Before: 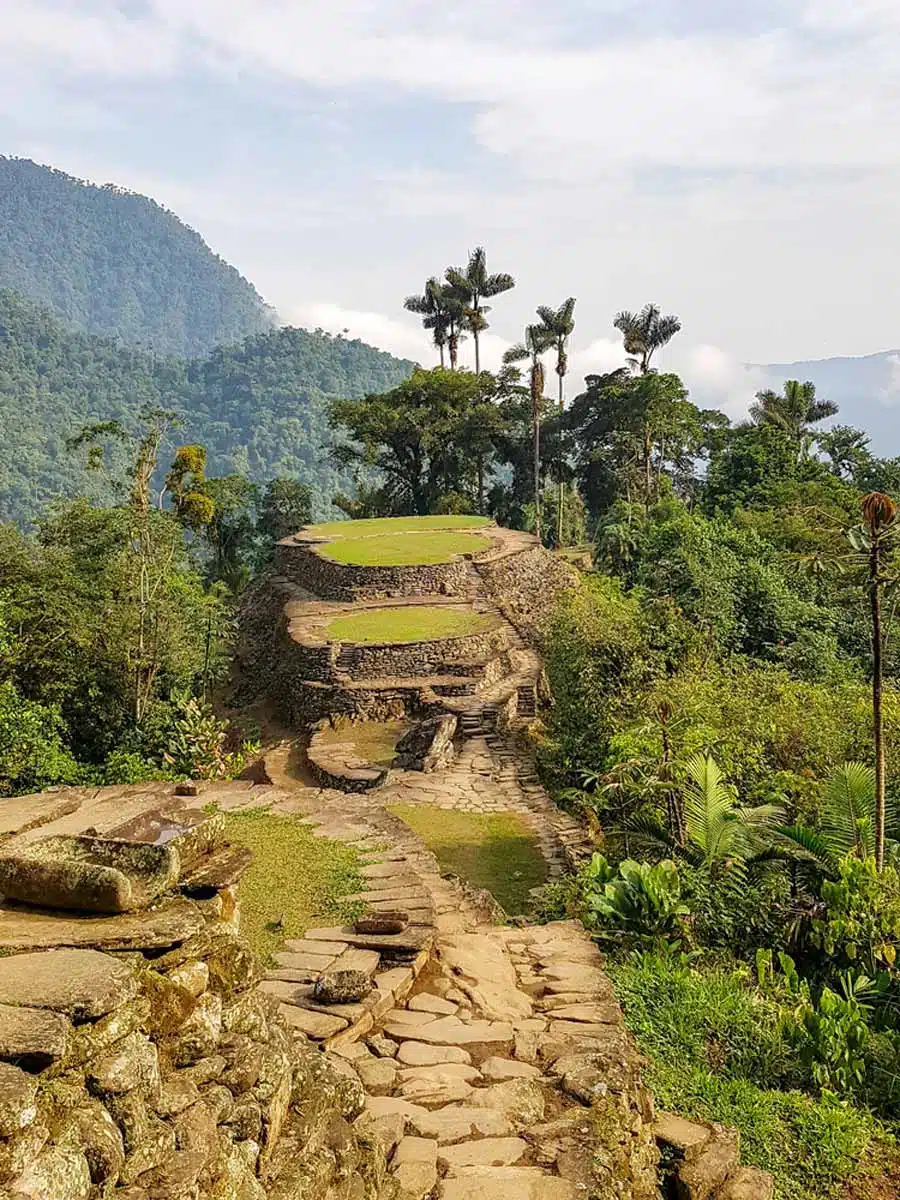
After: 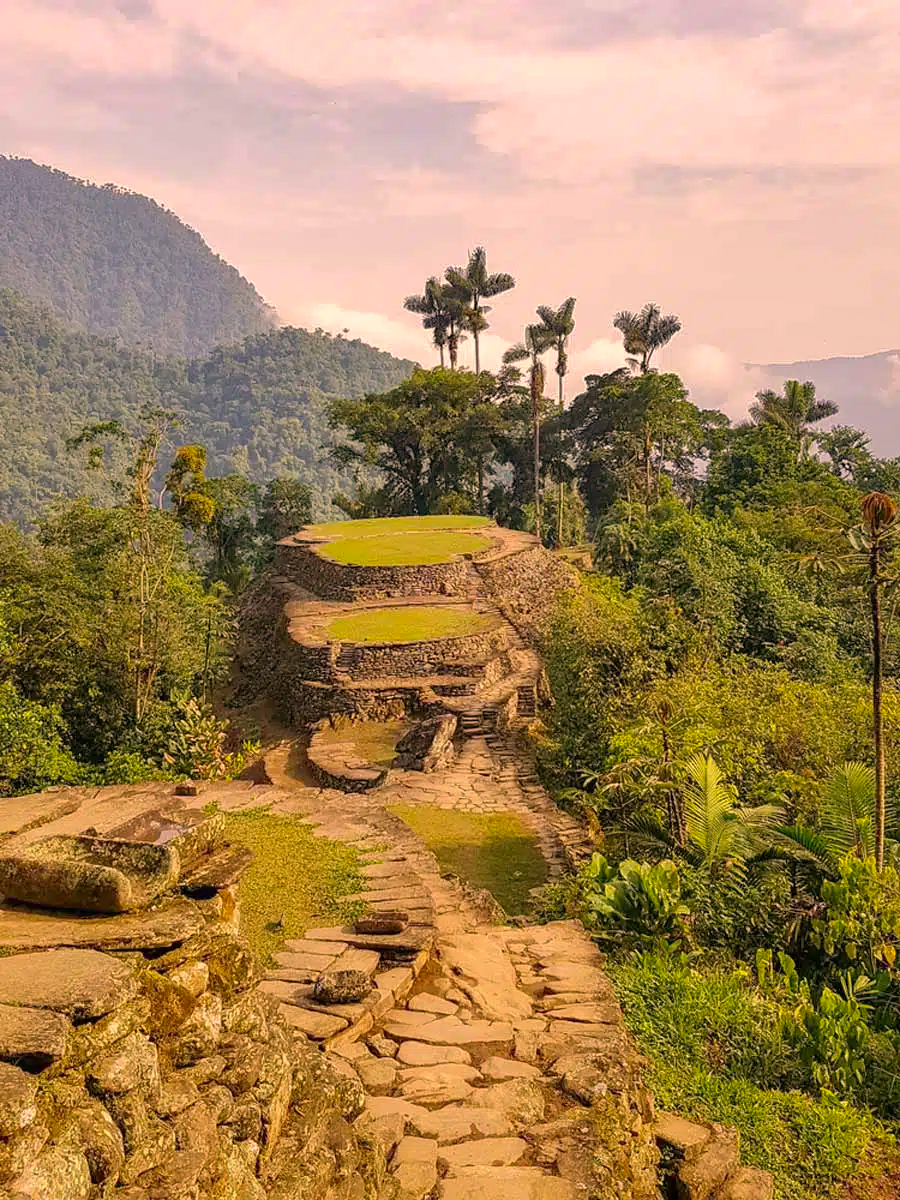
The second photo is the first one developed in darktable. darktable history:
color correction: highlights a* 17.73, highlights b* 18.72
shadows and highlights: on, module defaults
